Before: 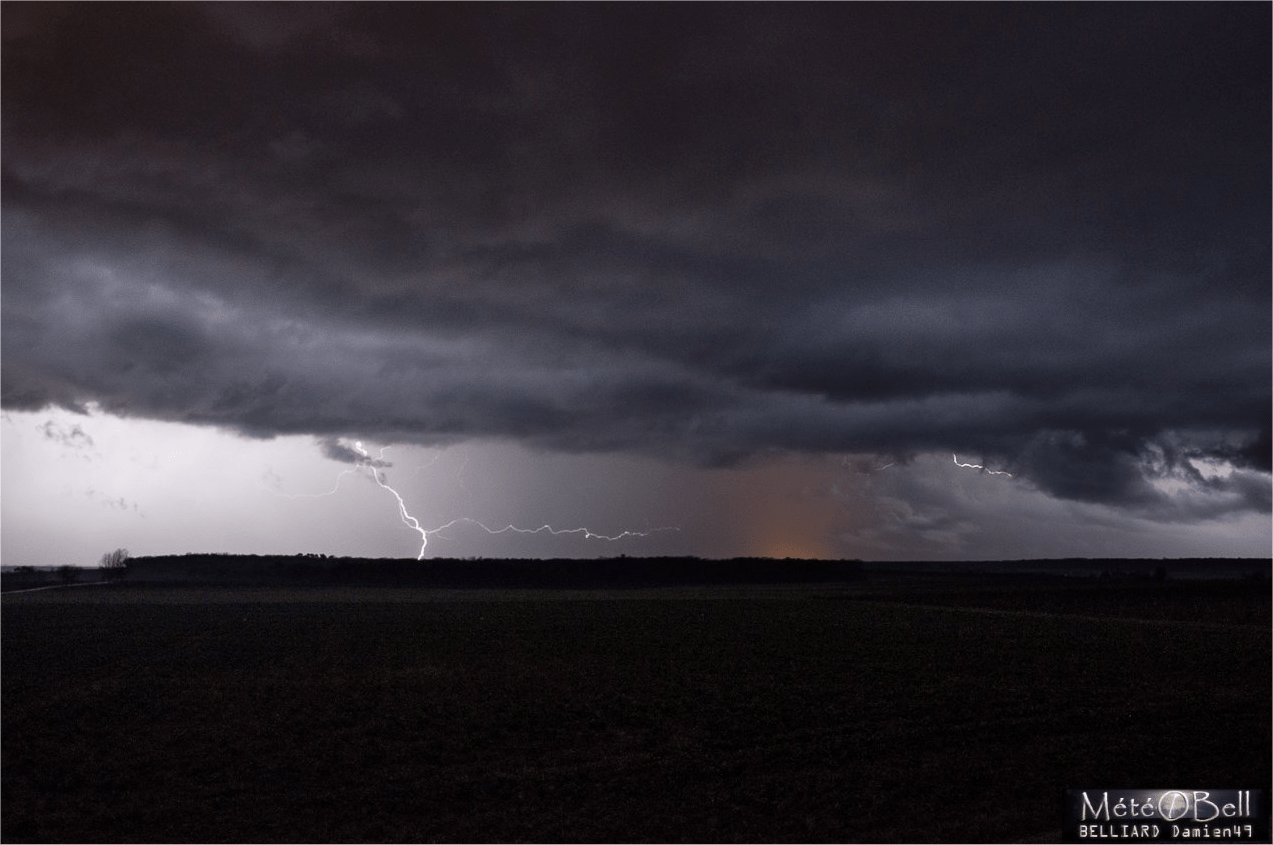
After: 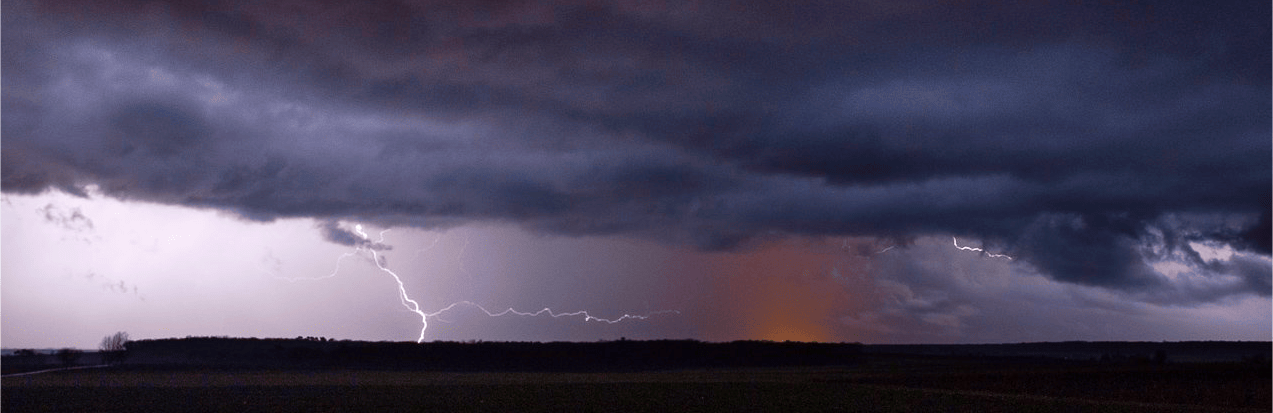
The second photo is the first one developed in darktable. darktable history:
levels: mode automatic
color correction: highlights b* -0.037, saturation 1.81
velvia: on, module defaults
crop and rotate: top 25.805%, bottom 25.204%
